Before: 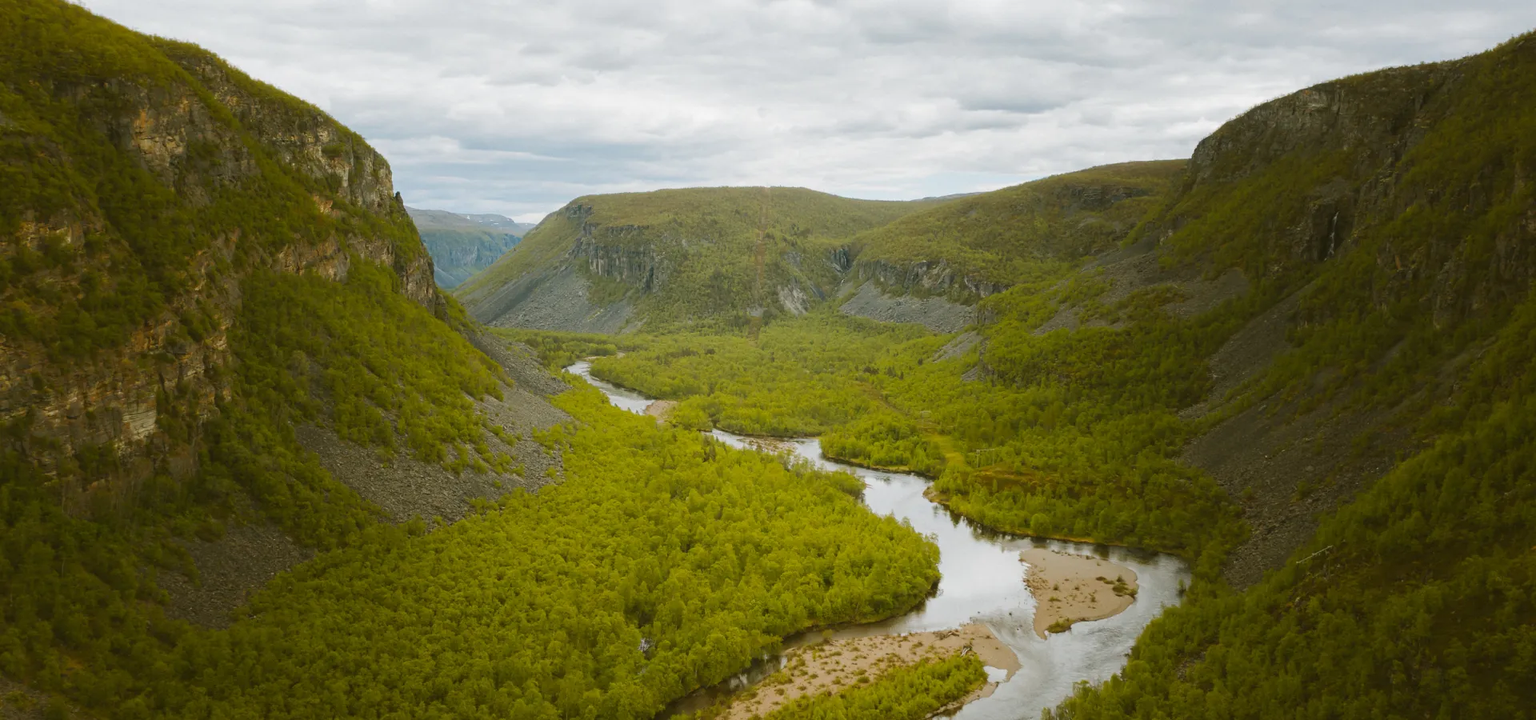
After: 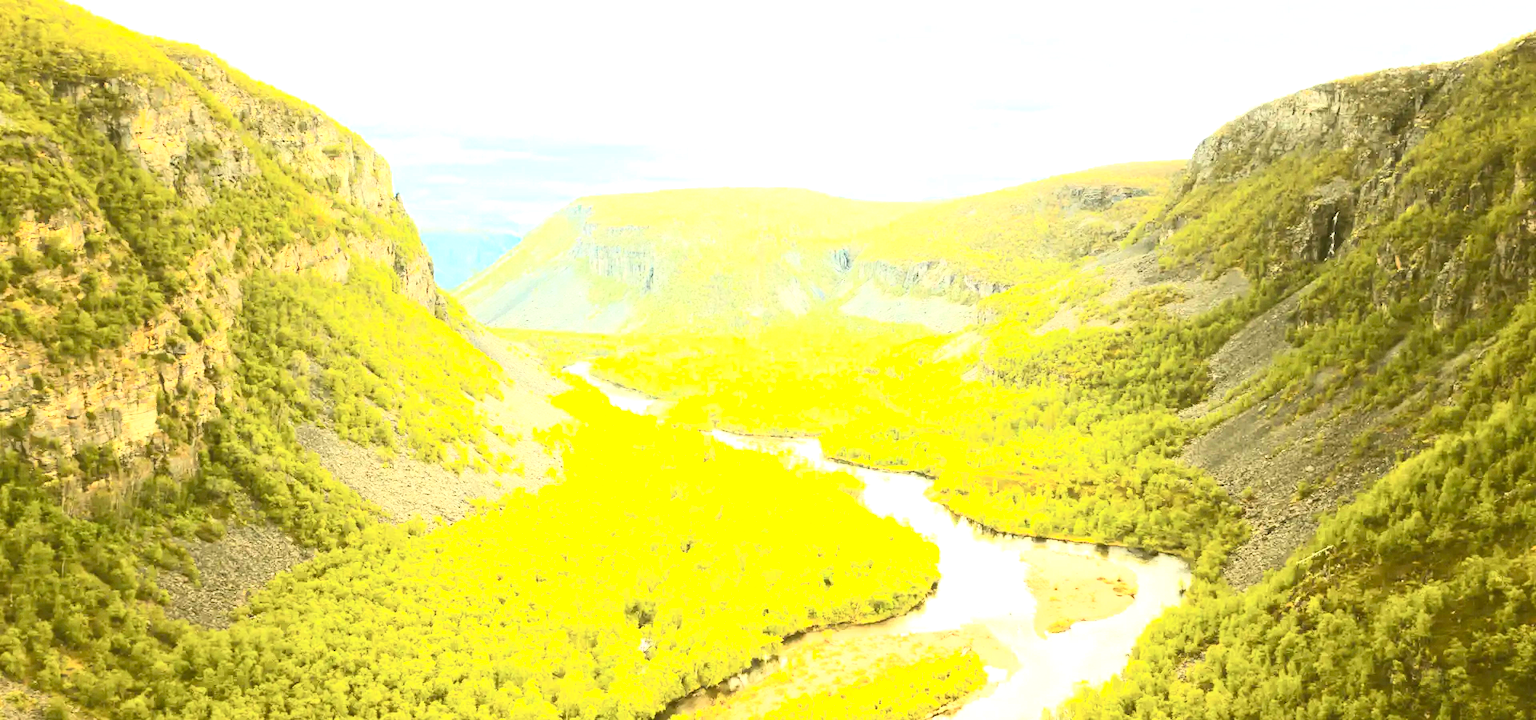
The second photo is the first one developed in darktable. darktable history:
exposure: exposure 2.272 EV, compensate highlight preservation false
contrast brightness saturation: contrast 0.628, brightness 0.354, saturation 0.147
